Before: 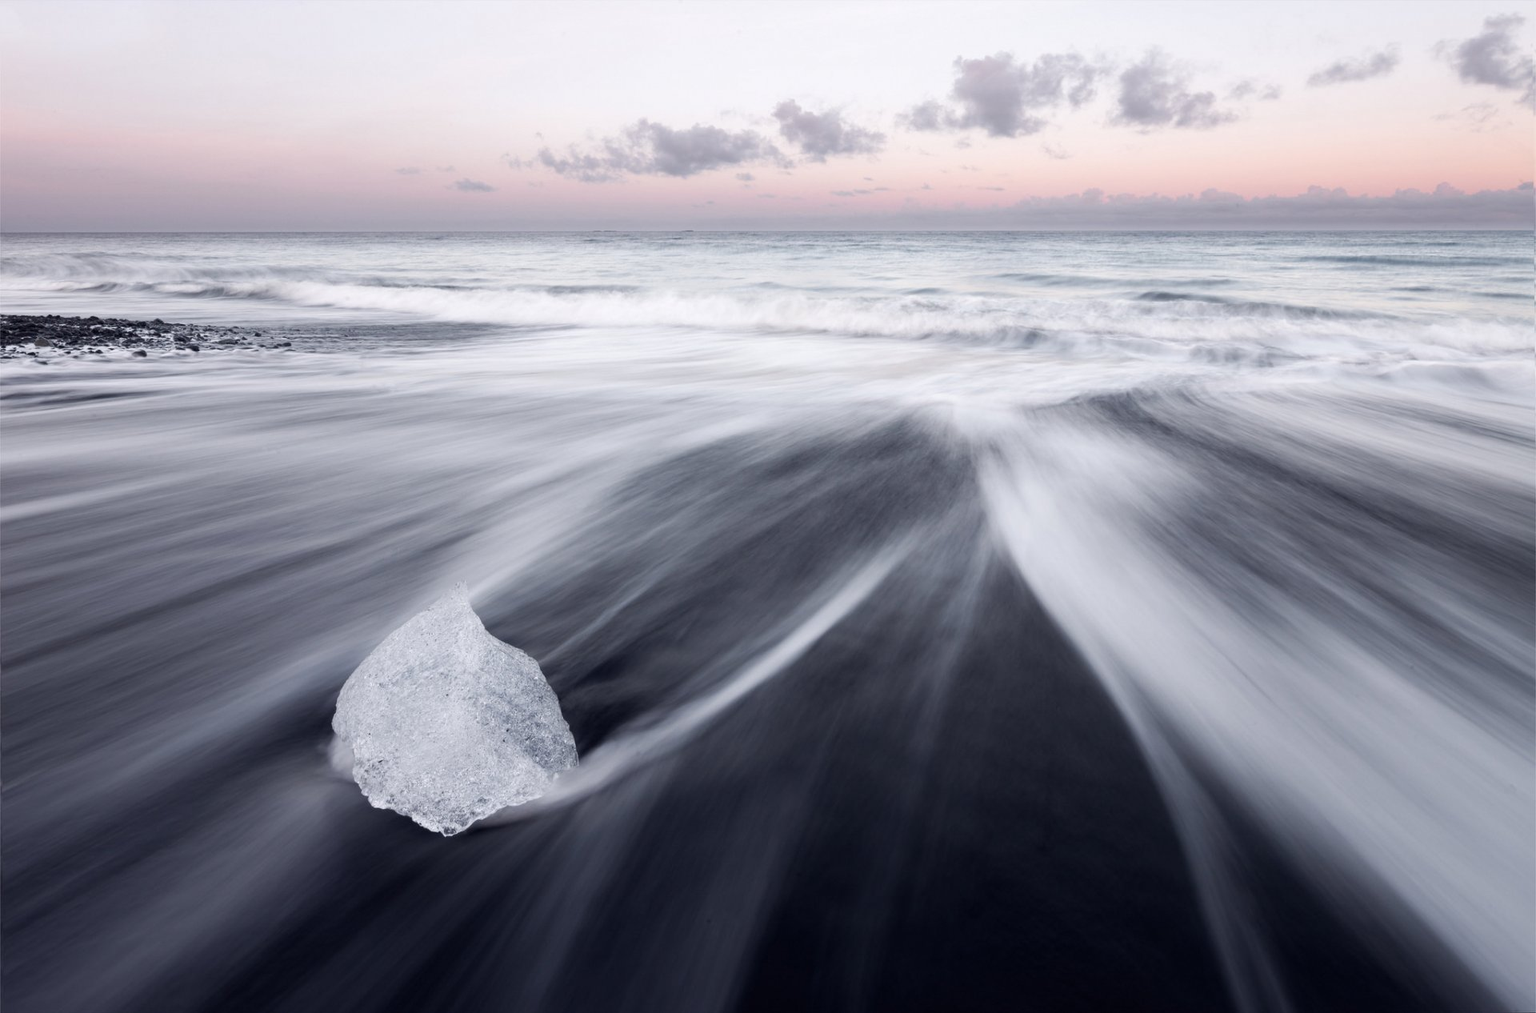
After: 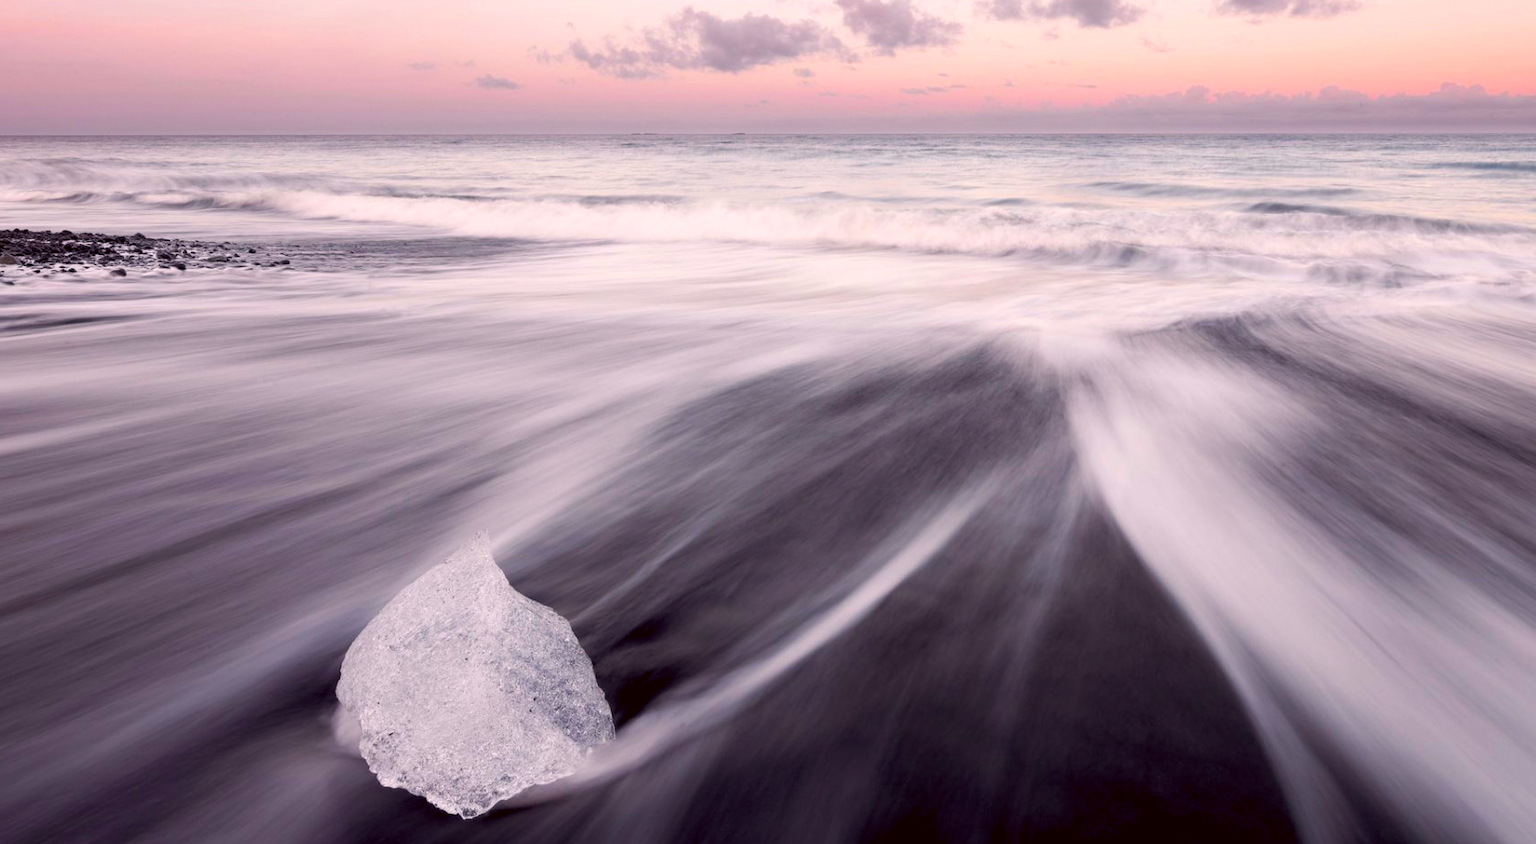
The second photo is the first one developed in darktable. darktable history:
tone equalizer: on, module defaults
crop and rotate: left 2.336%, top 11.16%, right 9.288%, bottom 15.077%
color correction: highlights a* 10.24, highlights b* 9.71, shadows a* 8.11, shadows b* 7.99, saturation 0.765
color balance rgb: shadows lift › chroma 0.719%, shadows lift › hue 113.22°, global offset › luminance -0.474%, perceptual saturation grading › global saturation 65.735%, perceptual saturation grading › highlights 59.268%, perceptual saturation grading › mid-tones 49.762%, perceptual saturation grading › shadows 49.431%, global vibrance 20%
